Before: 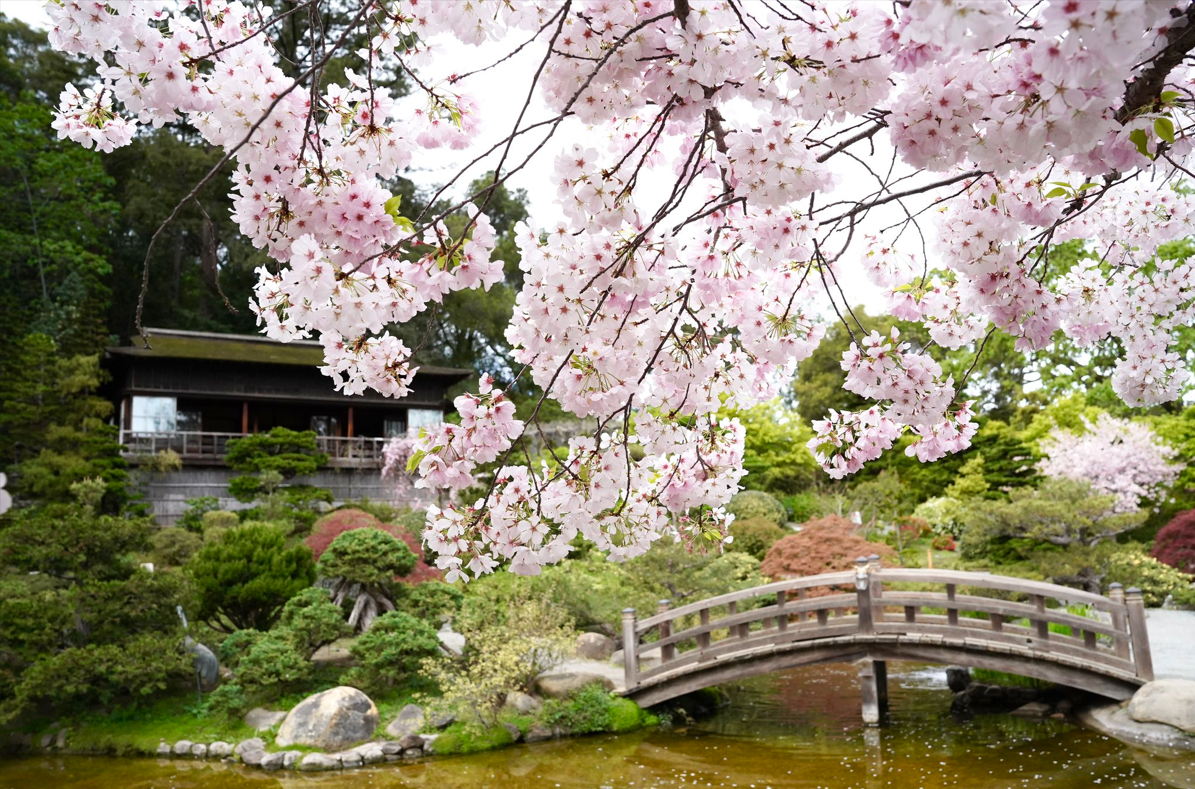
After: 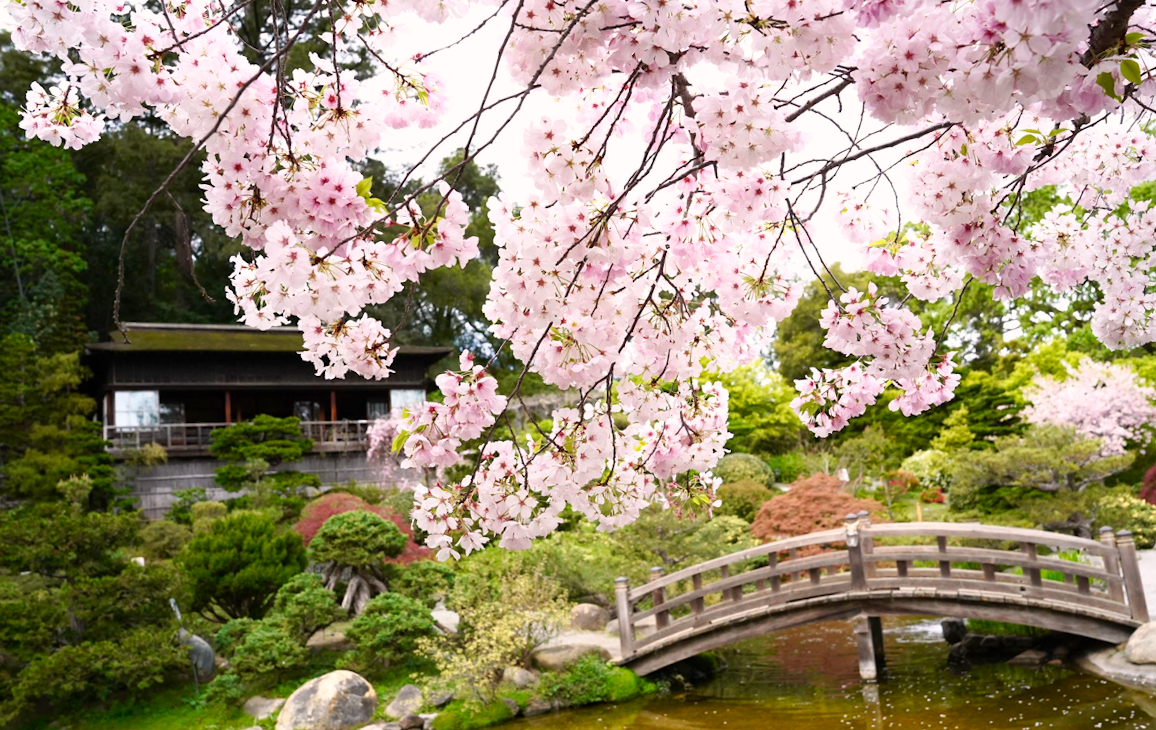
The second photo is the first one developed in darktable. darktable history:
shadows and highlights: shadows 0, highlights 40
rotate and perspective: rotation -3°, crop left 0.031, crop right 0.968, crop top 0.07, crop bottom 0.93
color correction: highlights a* 3.22, highlights b* 1.93, saturation 1.19
